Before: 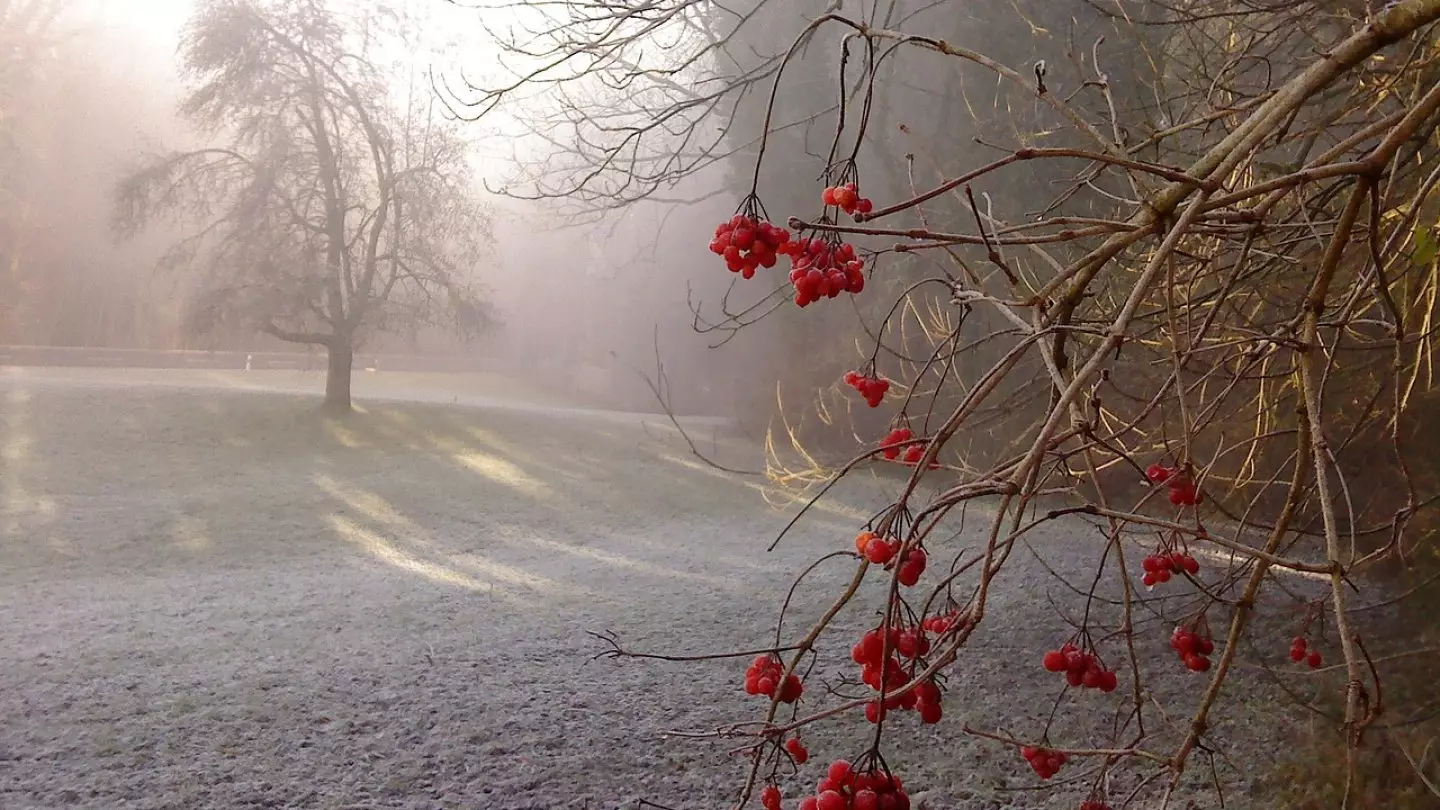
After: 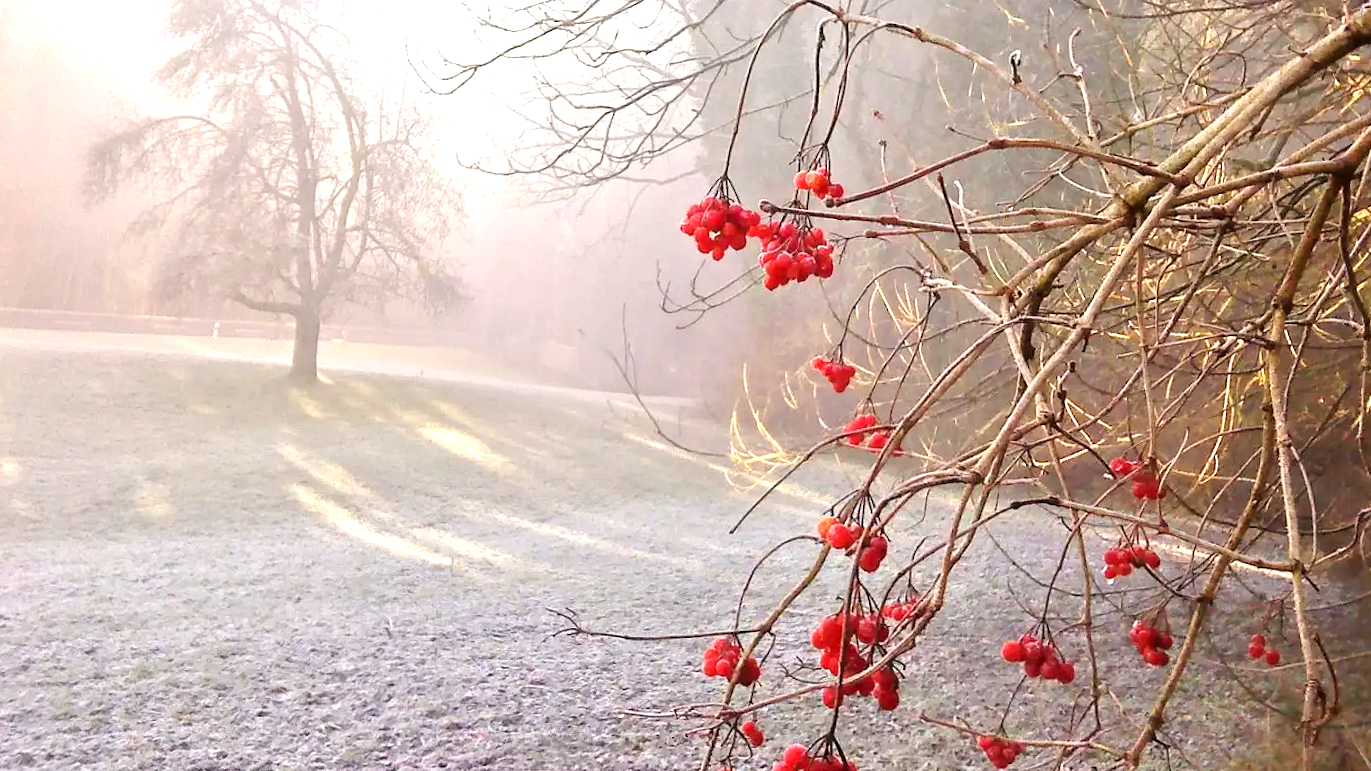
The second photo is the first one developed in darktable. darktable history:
crop and rotate: angle -1.63°
exposure: exposure 0.561 EV, compensate highlight preservation false
tone equalizer: -7 EV 0.141 EV, -6 EV 0.562 EV, -5 EV 1.17 EV, -4 EV 1.36 EV, -3 EV 1.14 EV, -2 EV 0.6 EV, -1 EV 0.158 EV, smoothing diameter 2.01%, edges refinement/feathering 17.02, mask exposure compensation -1.57 EV, filter diffusion 5
